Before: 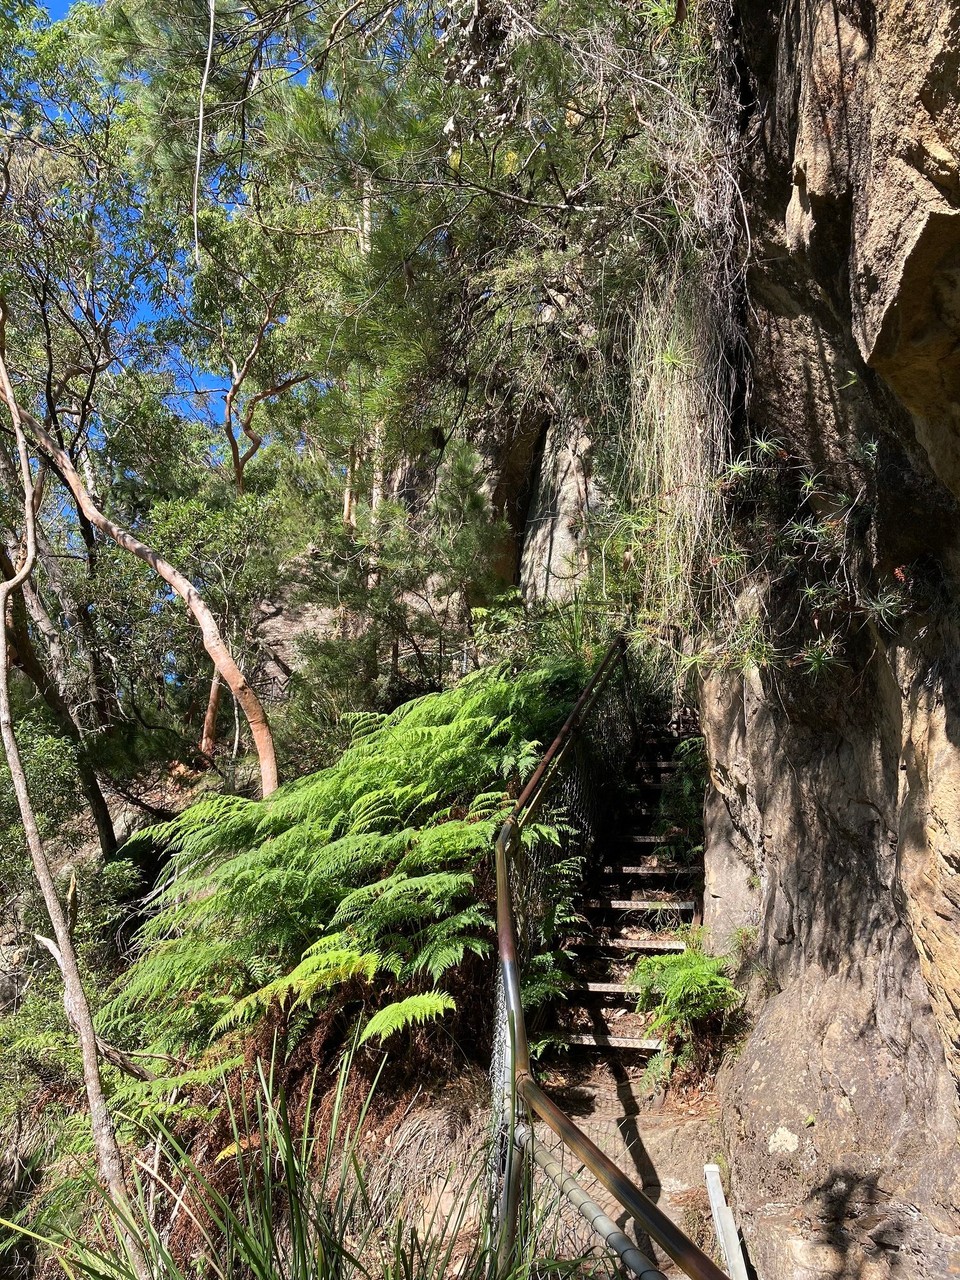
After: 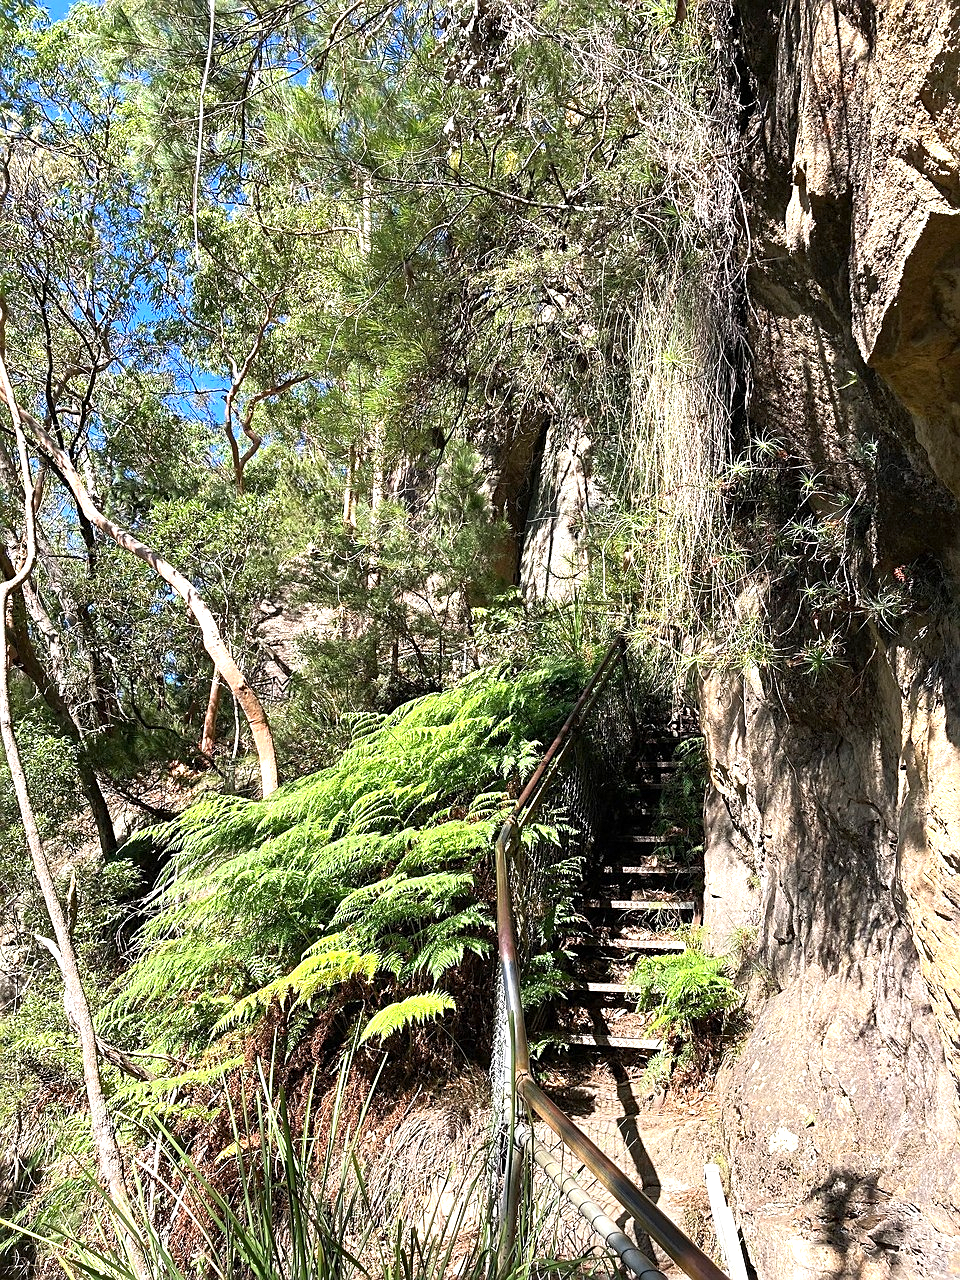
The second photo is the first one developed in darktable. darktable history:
shadows and highlights: shadows 0, highlights 40
levels: mode automatic, black 0.023%, white 99.97%, levels [0.062, 0.494, 0.925]
exposure: exposure 0.766 EV, compensate highlight preservation false
sharpen: on, module defaults
